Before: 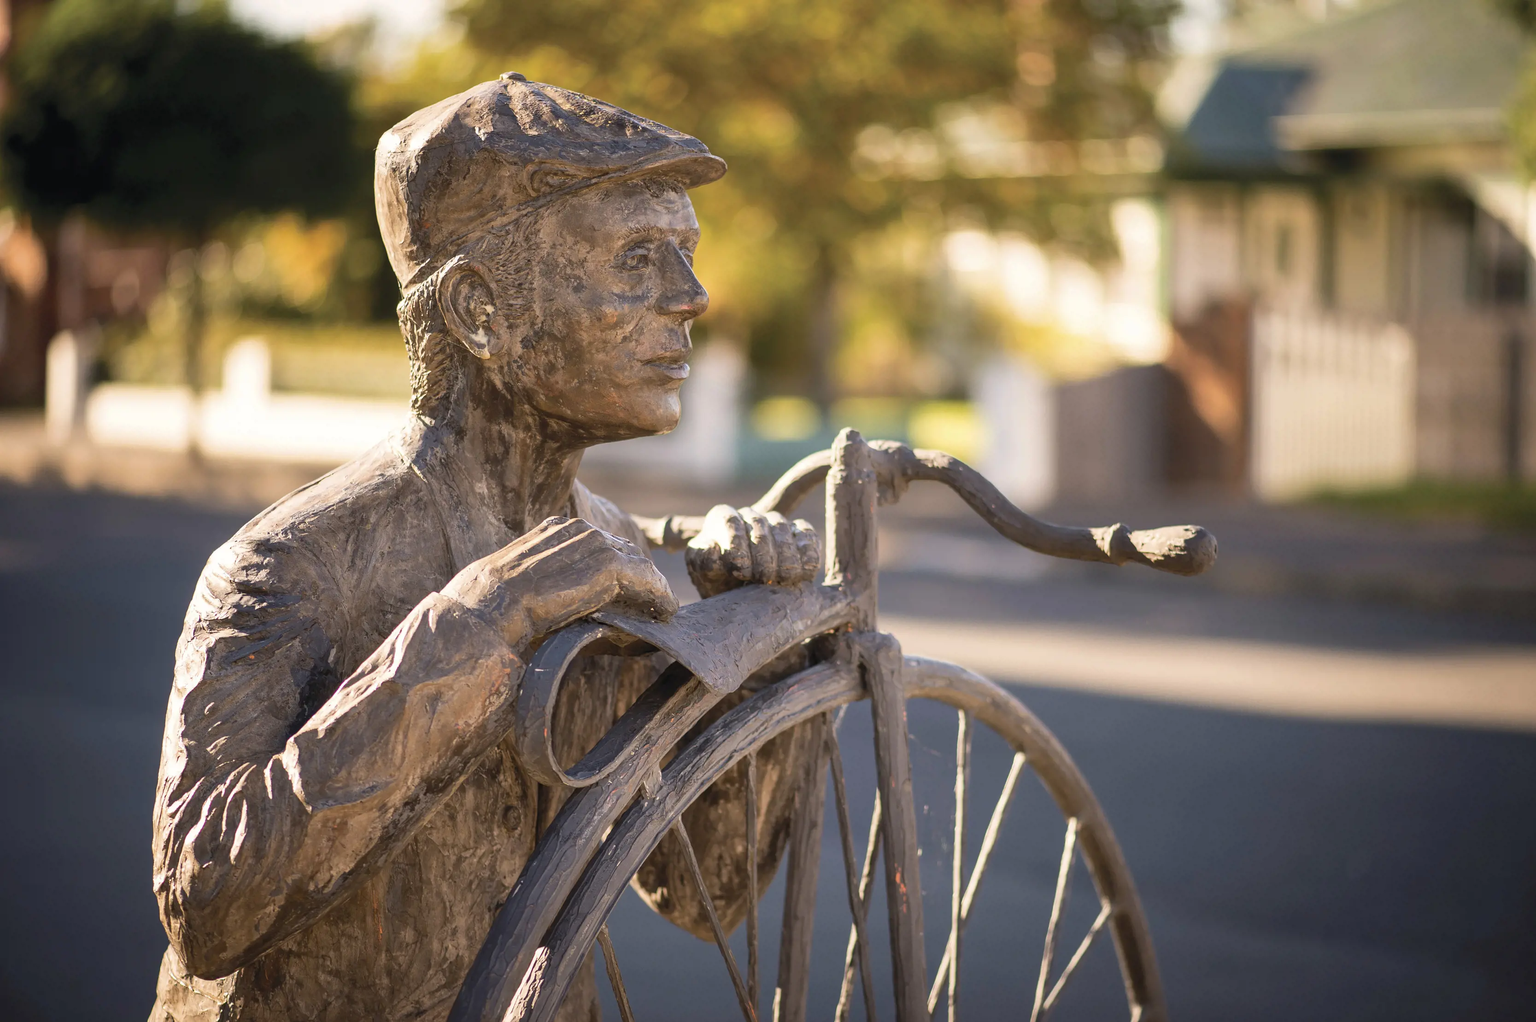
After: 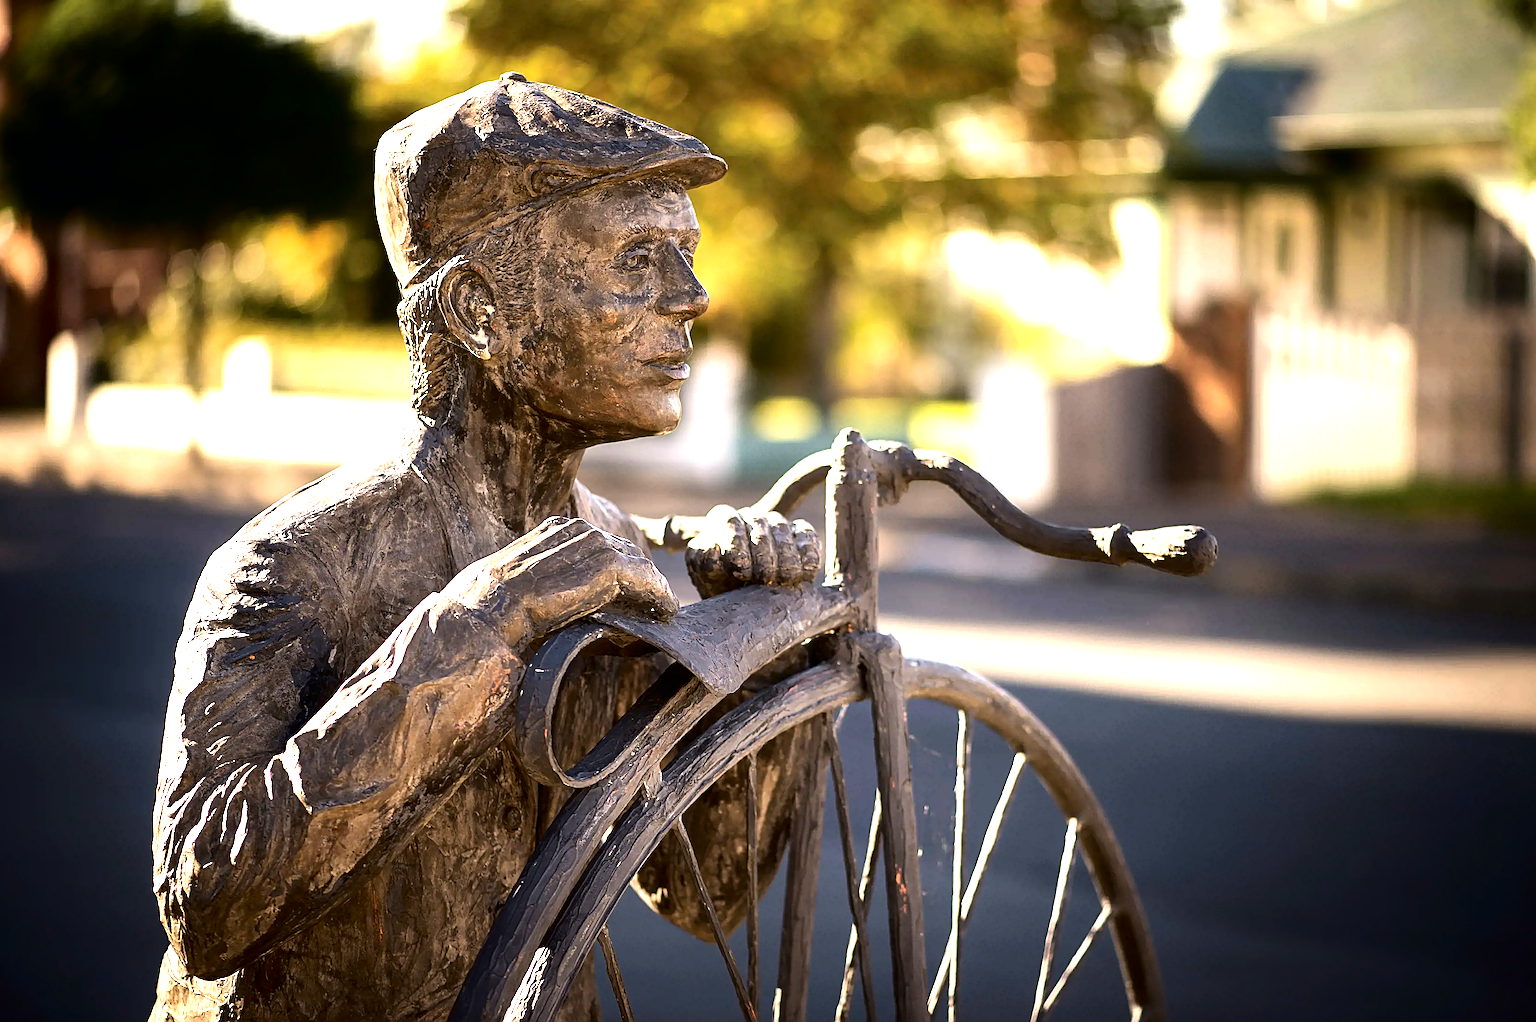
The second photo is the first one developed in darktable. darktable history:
tone equalizer: -8 EV -1.12 EV, -7 EV -1.04 EV, -6 EV -0.879 EV, -5 EV -0.613 EV, -3 EV 0.59 EV, -2 EV 0.856 EV, -1 EV 0.996 EV, +0 EV 1.08 EV, mask exposure compensation -0.489 EV
contrast brightness saturation: contrast 0.128, brightness -0.244, saturation 0.139
sharpen: radius 2.671, amount 0.672
